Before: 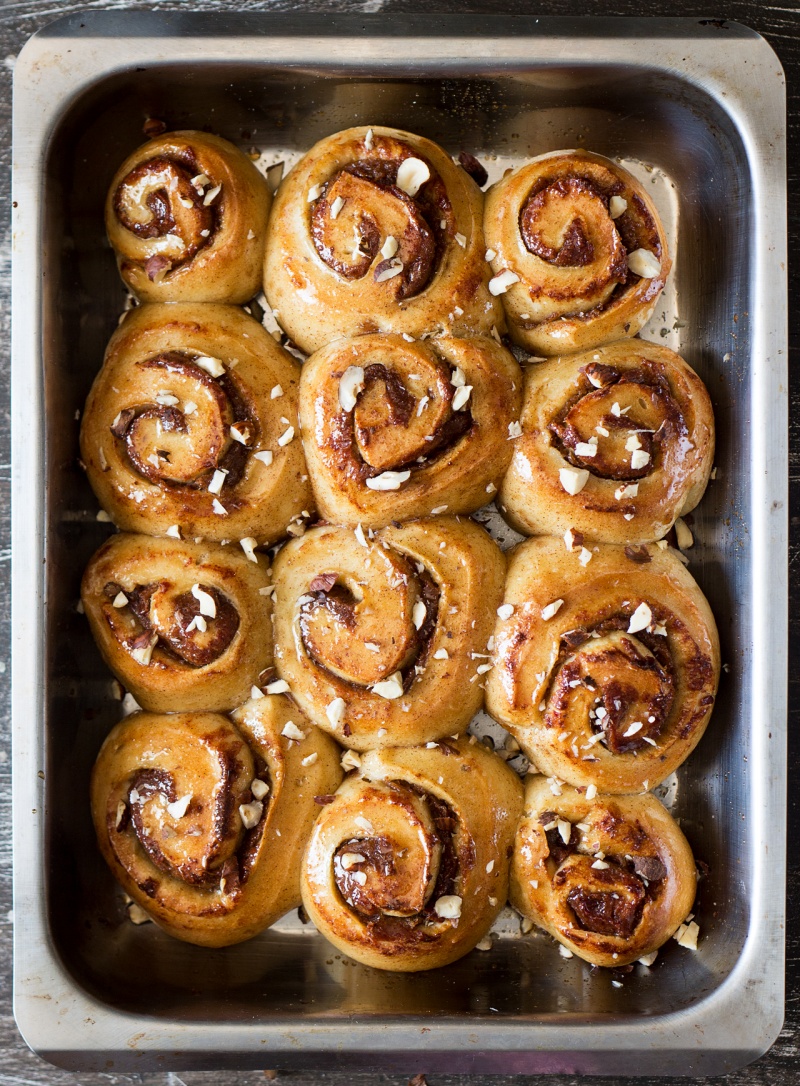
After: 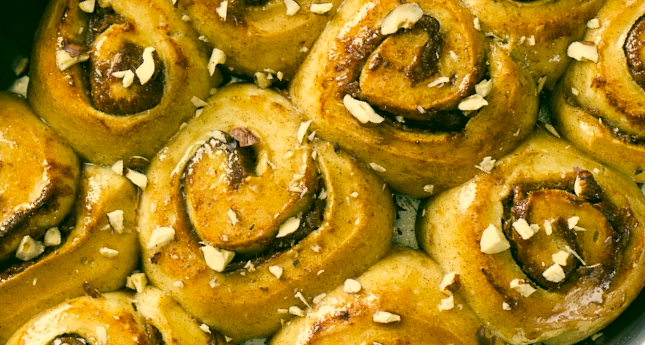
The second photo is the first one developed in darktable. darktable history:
crop and rotate: angle -45.07°, top 16.191%, right 0.945%, bottom 11.745%
tone curve: curves: ch0 [(0, 0) (0.003, 0.013) (0.011, 0.017) (0.025, 0.028) (0.044, 0.049) (0.069, 0.07) (0.1, 0.103) (0.136, 0.143) (0.177, 0.186) (0.224, 0.232) (0.277, 0.282) (0.335, 0.333) (0.399, 0.405) (0.468, 0.477) (0.543, 0.54) (0.623, 0.627) (0.709, 0.709) (0.801, 0.798) (0.898, 0.902) (1, 1)], color space Lab, independent channels, preserve colors none
color correction: highlights a* 5.67, highlights b* 32.84, shadows a* -26.15, shadows b* 3.8
